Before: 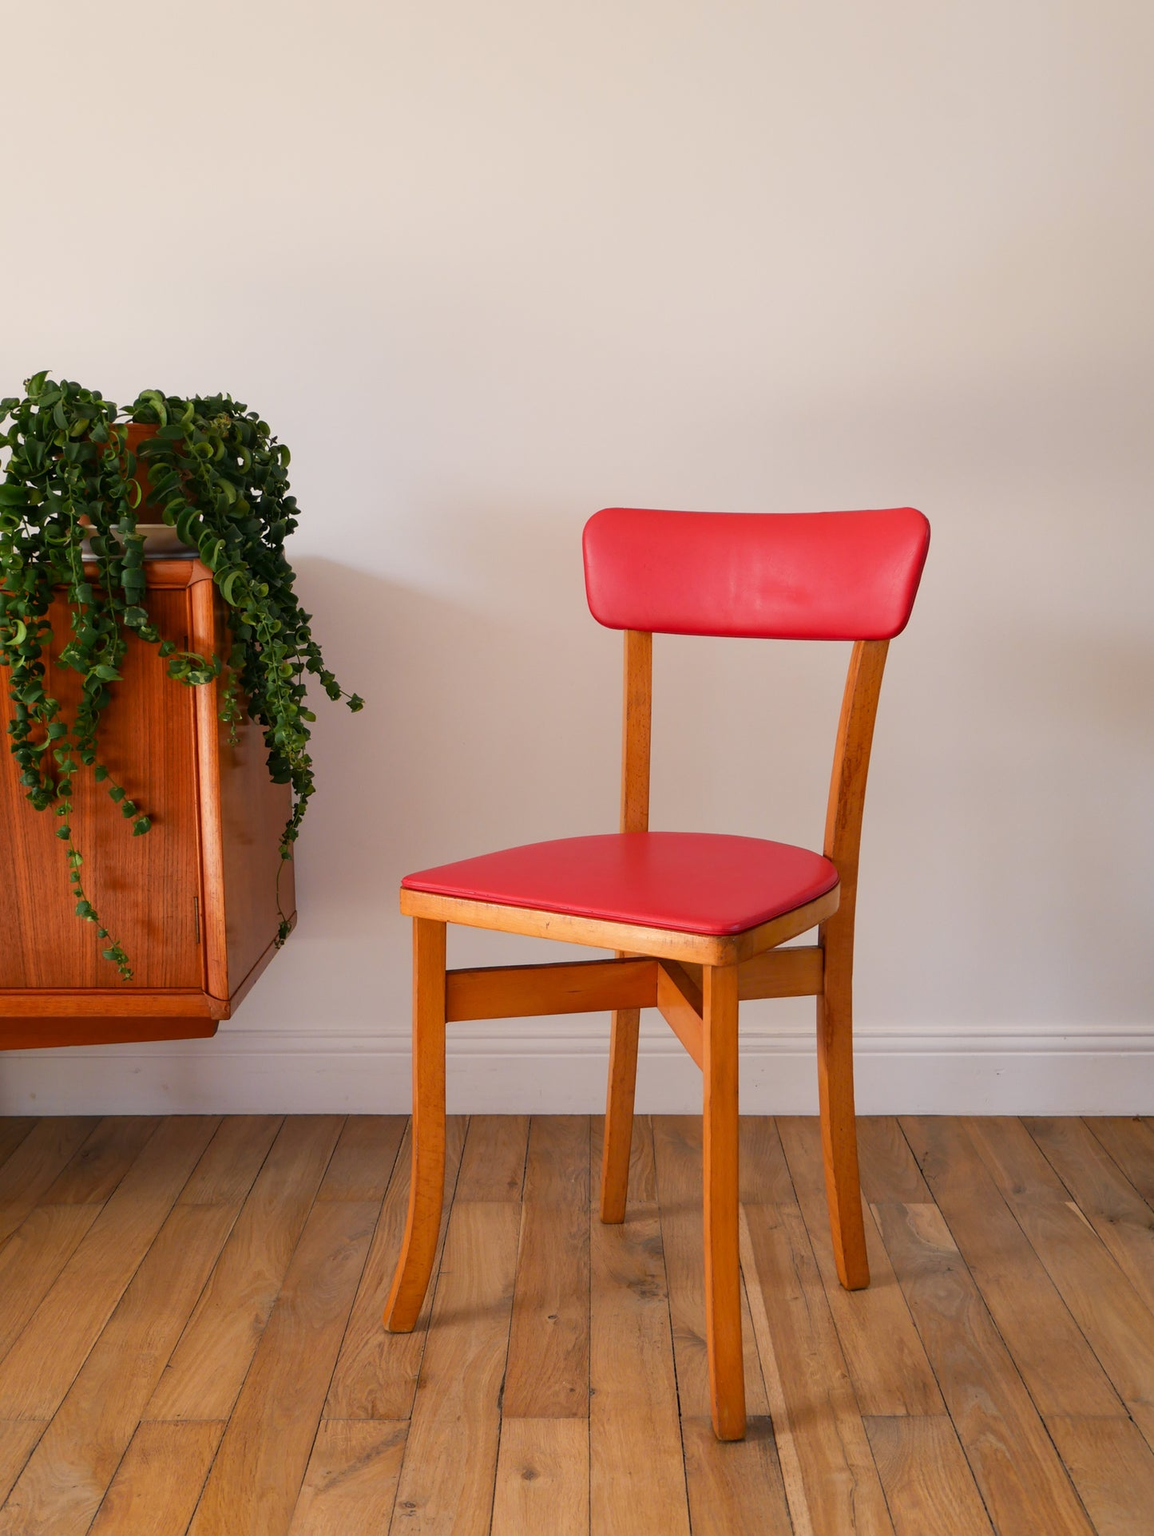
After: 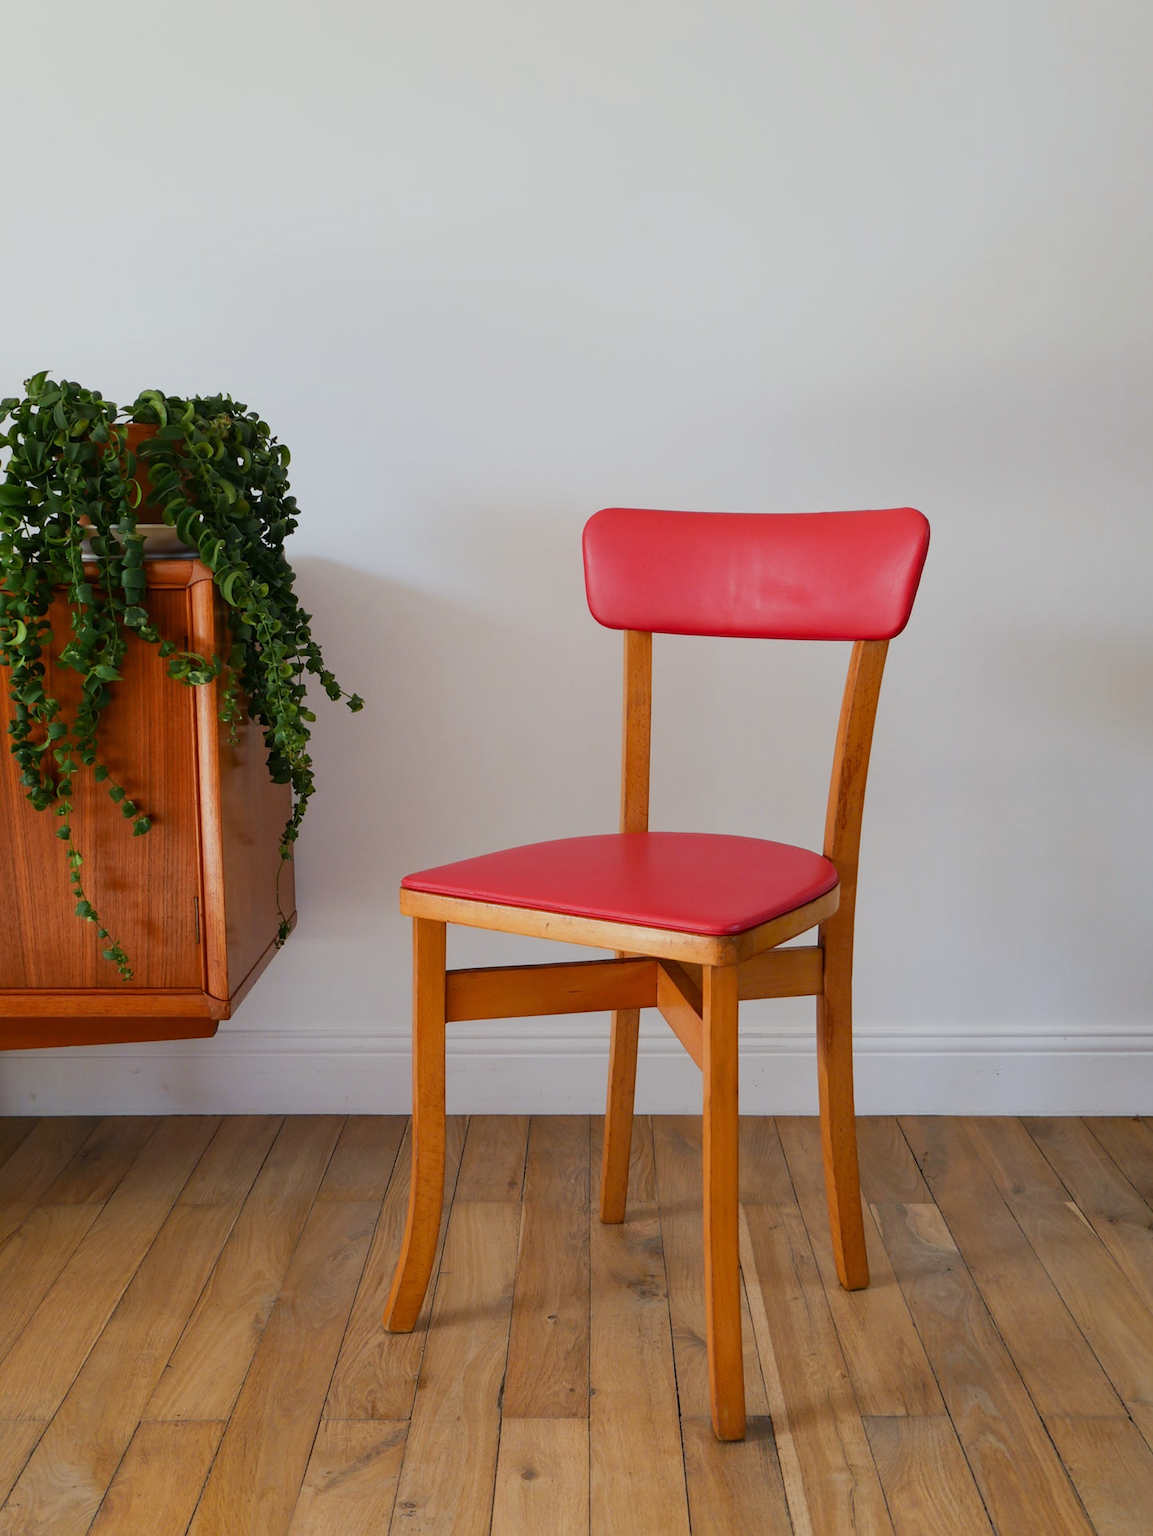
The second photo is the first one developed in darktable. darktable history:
white balance: red 0.925, blue 1.046
sigmoid: contrast 1.22, skew 0.65
